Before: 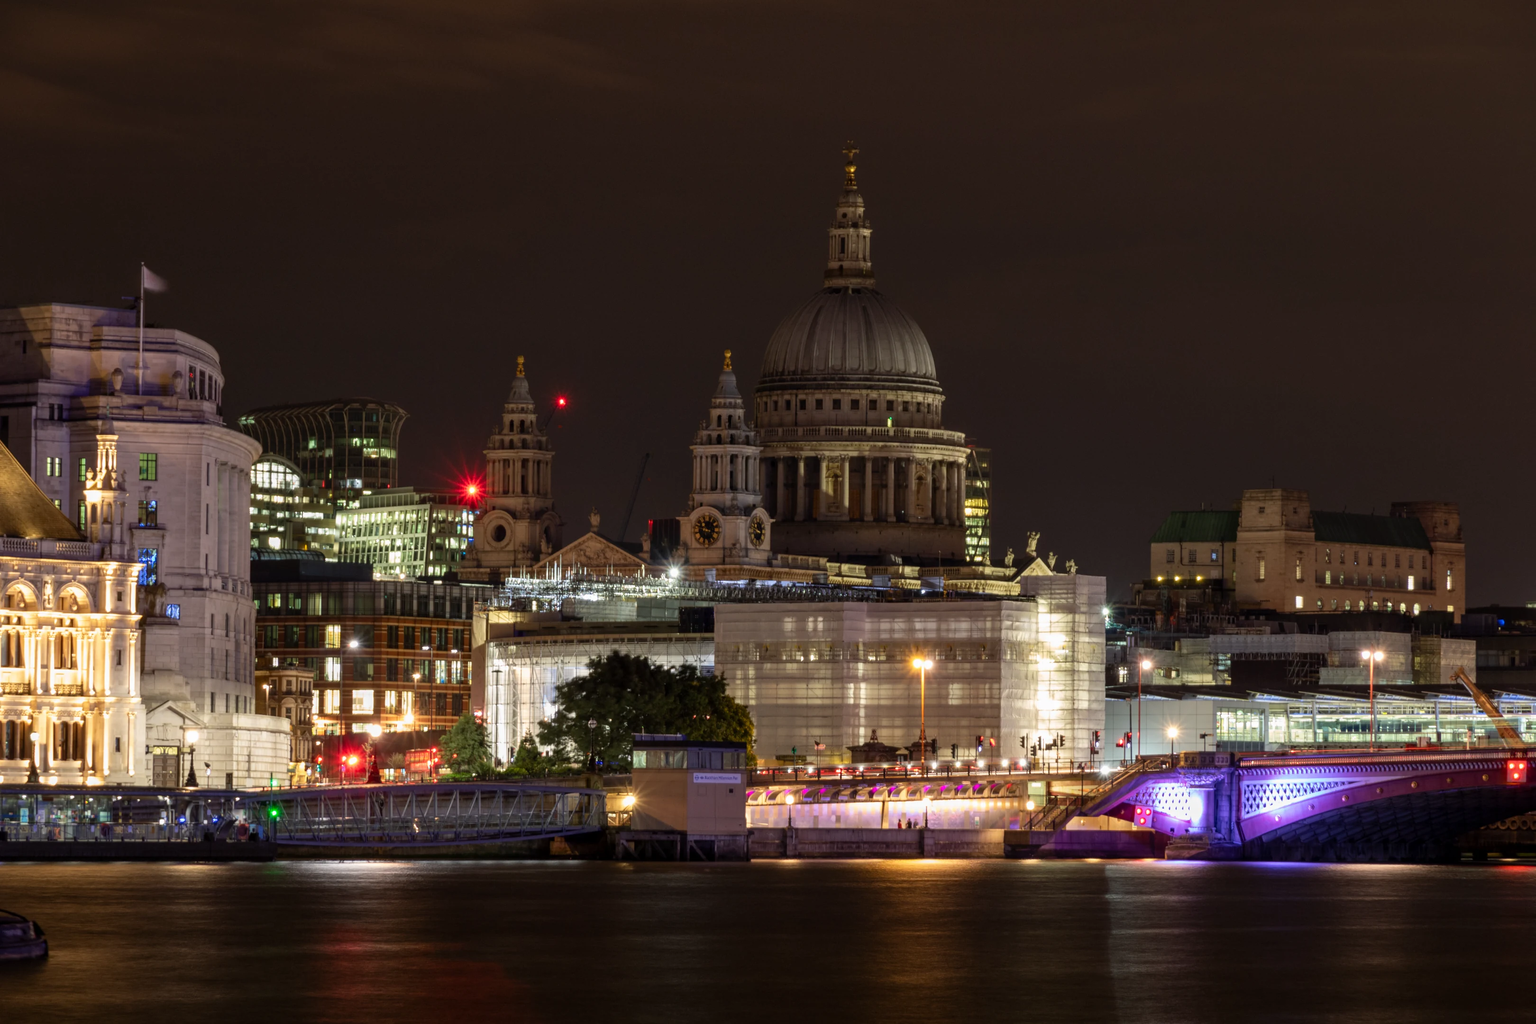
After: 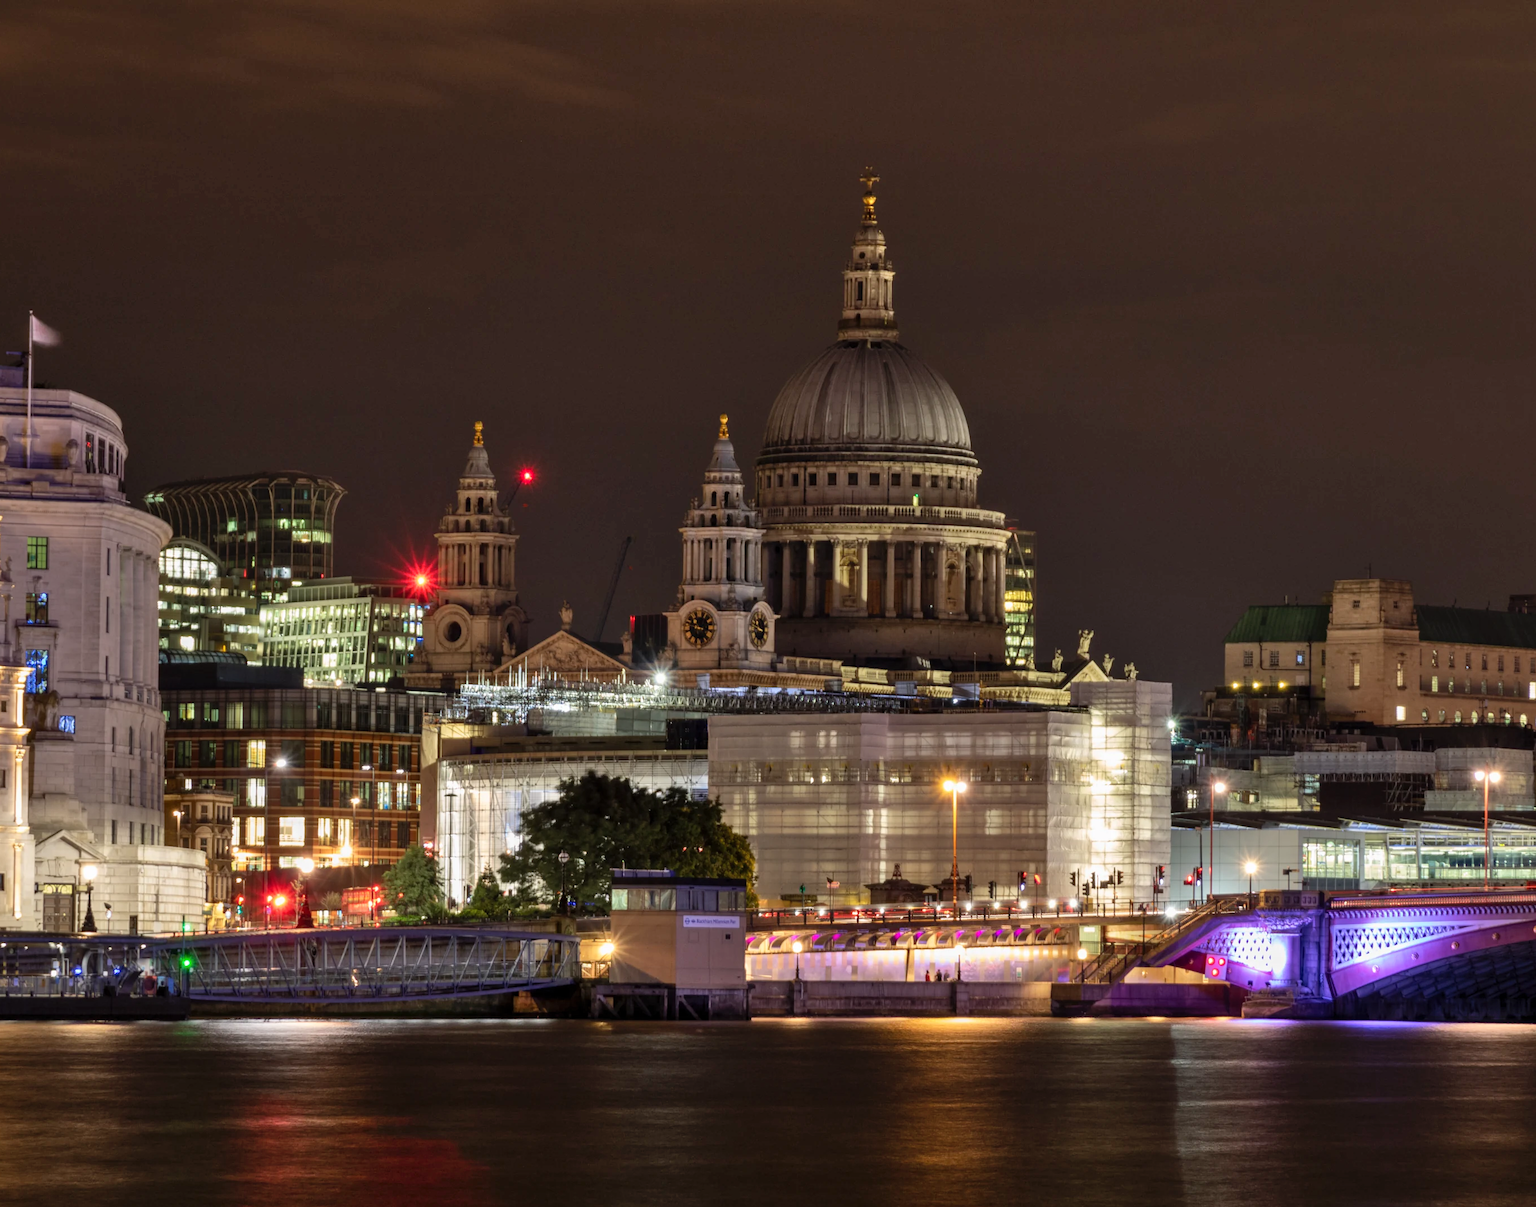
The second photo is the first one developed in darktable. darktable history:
crop: left 7.598%, right 7.873%
shadows and highlights: low approximation 0.01, soften with gaussian
